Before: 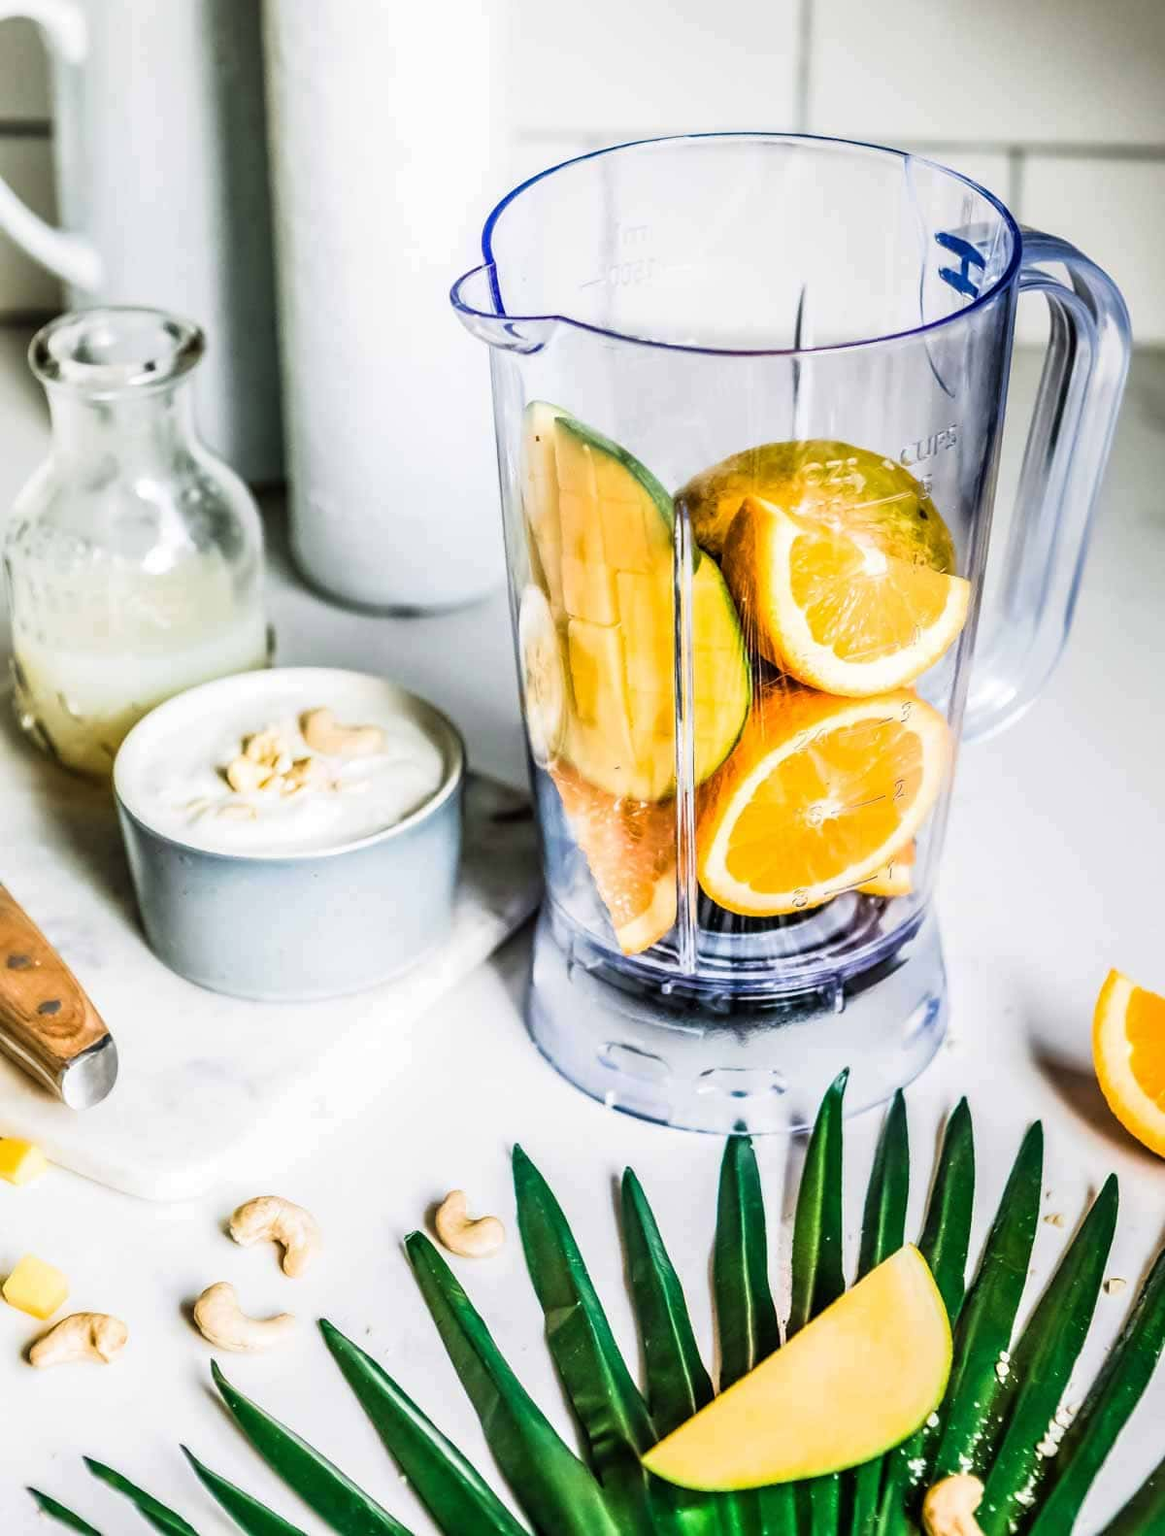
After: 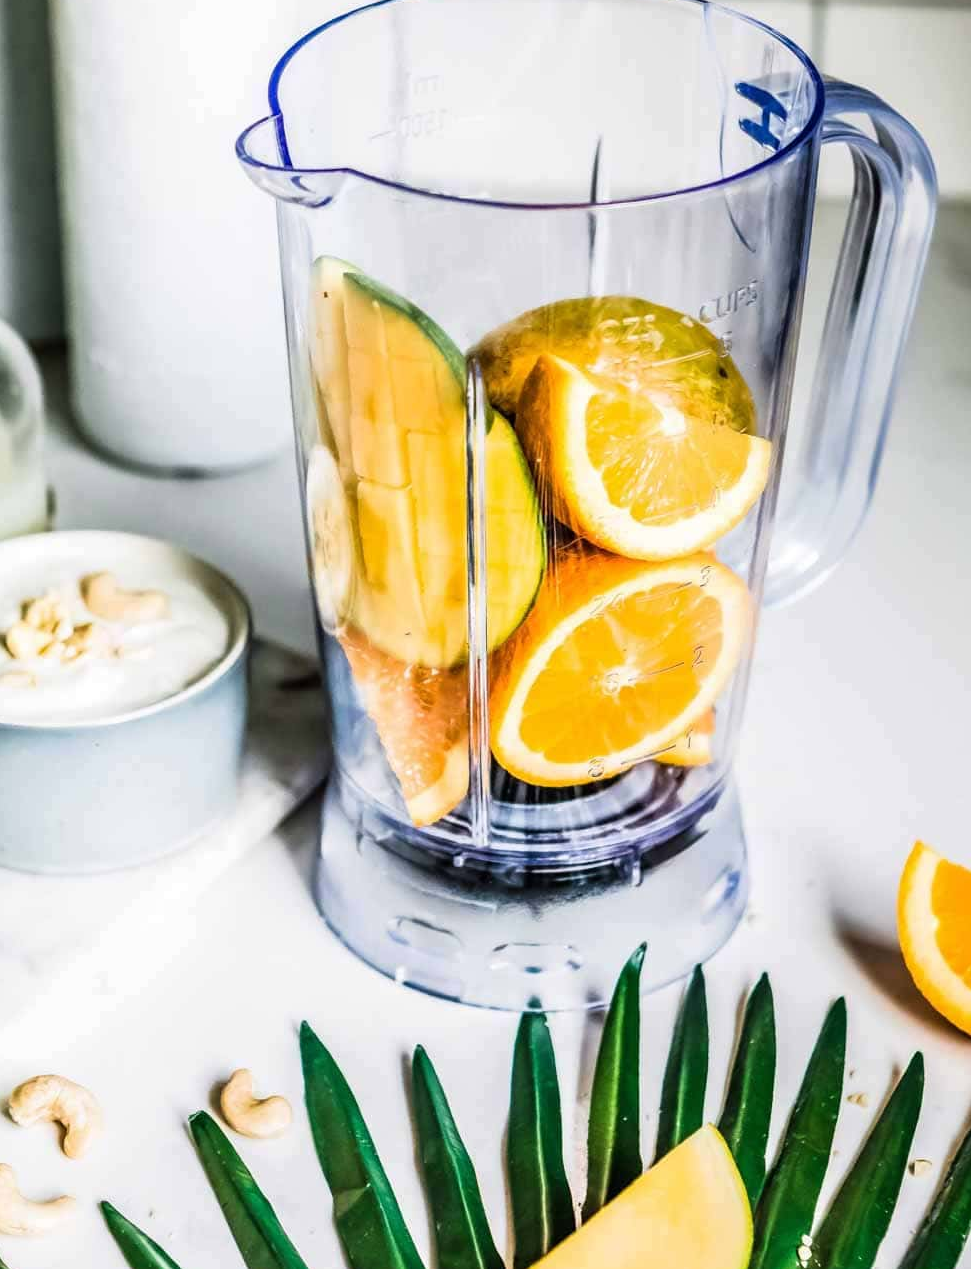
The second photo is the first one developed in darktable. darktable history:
crop: left 19.033%, top 9.94%, right 0.001%, bottom 9.79%
